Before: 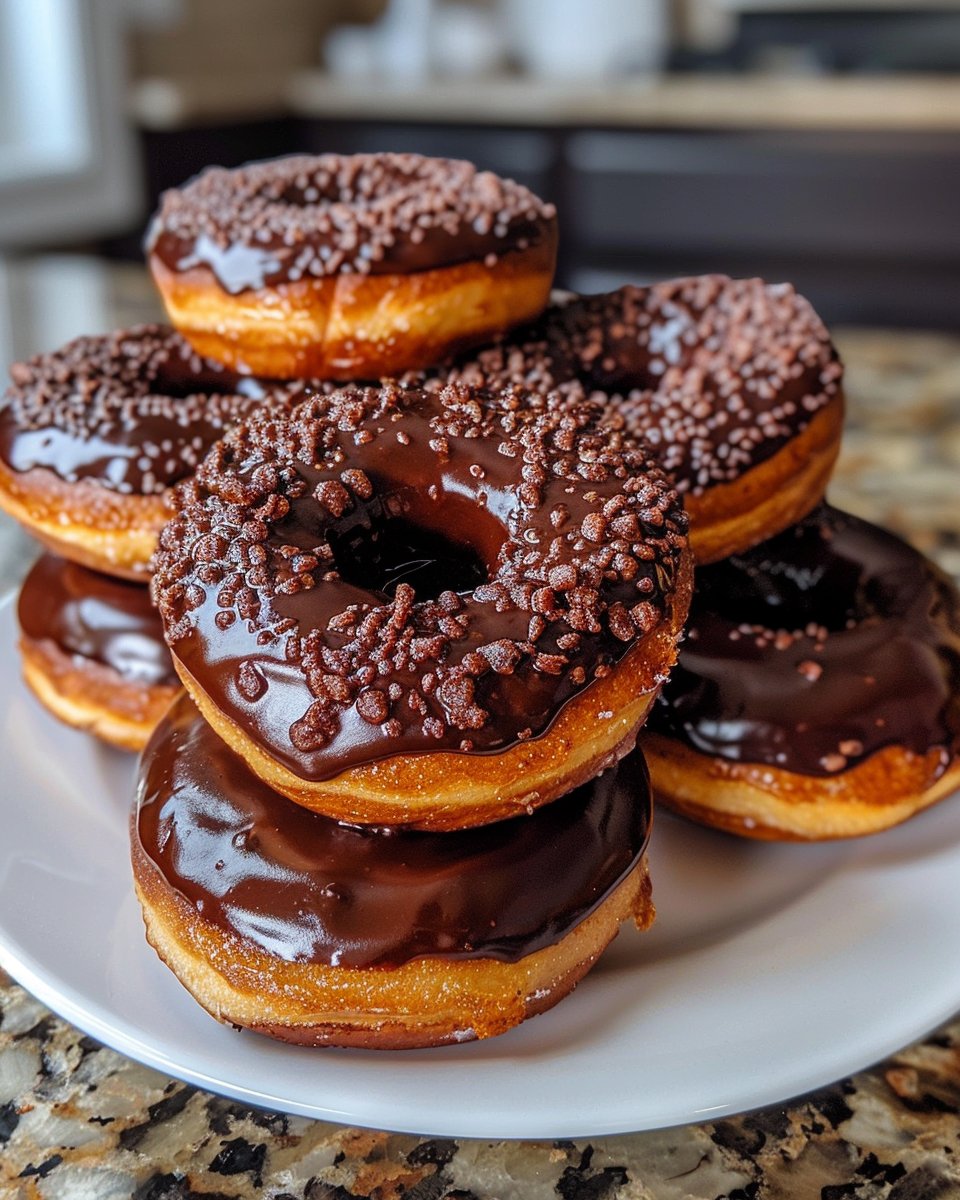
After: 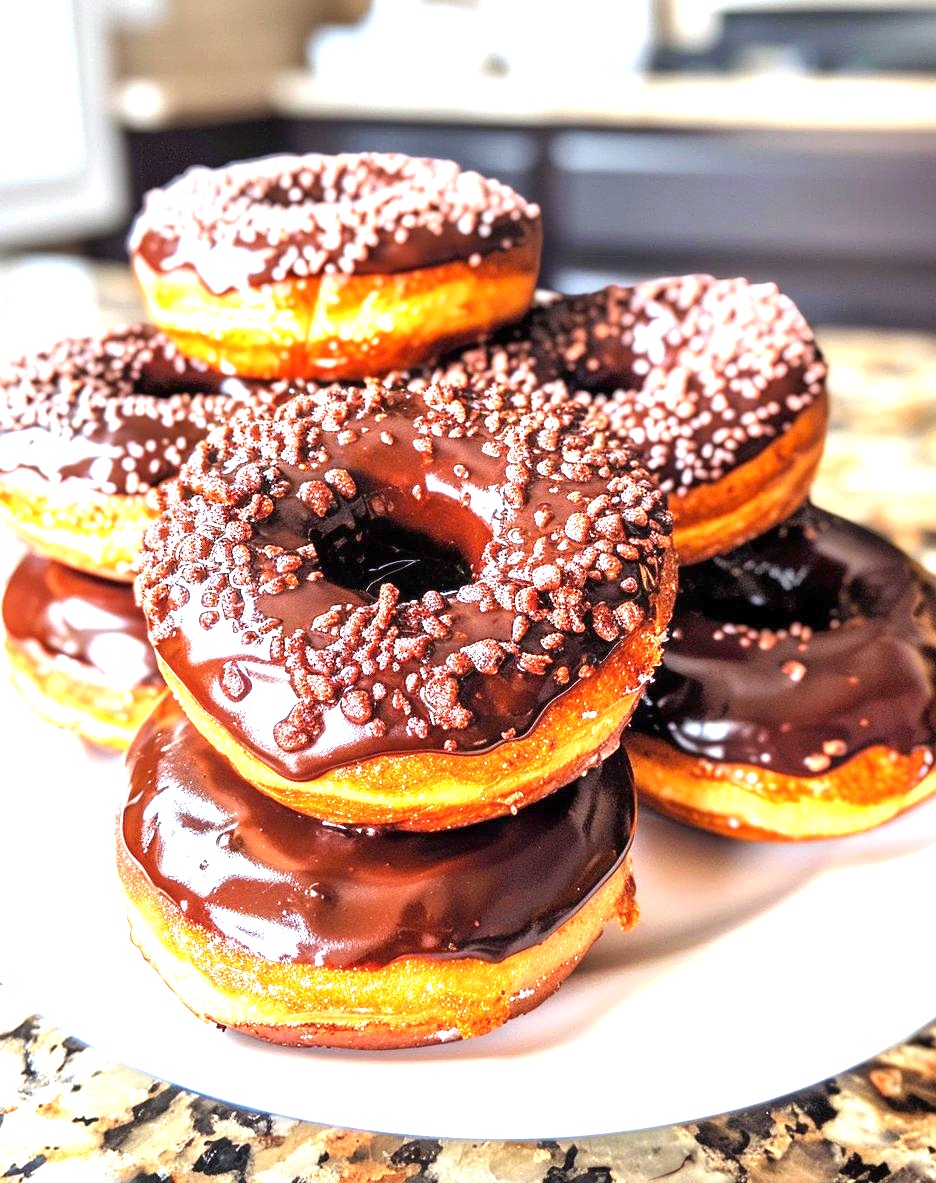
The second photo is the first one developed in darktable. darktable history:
exposure: exposure 2.256 EV, compensate highlight preservation false
crop and rotate: left 1.73%, right 0.715%, bottom 1.393%
tone equalizer: on, module defaults
